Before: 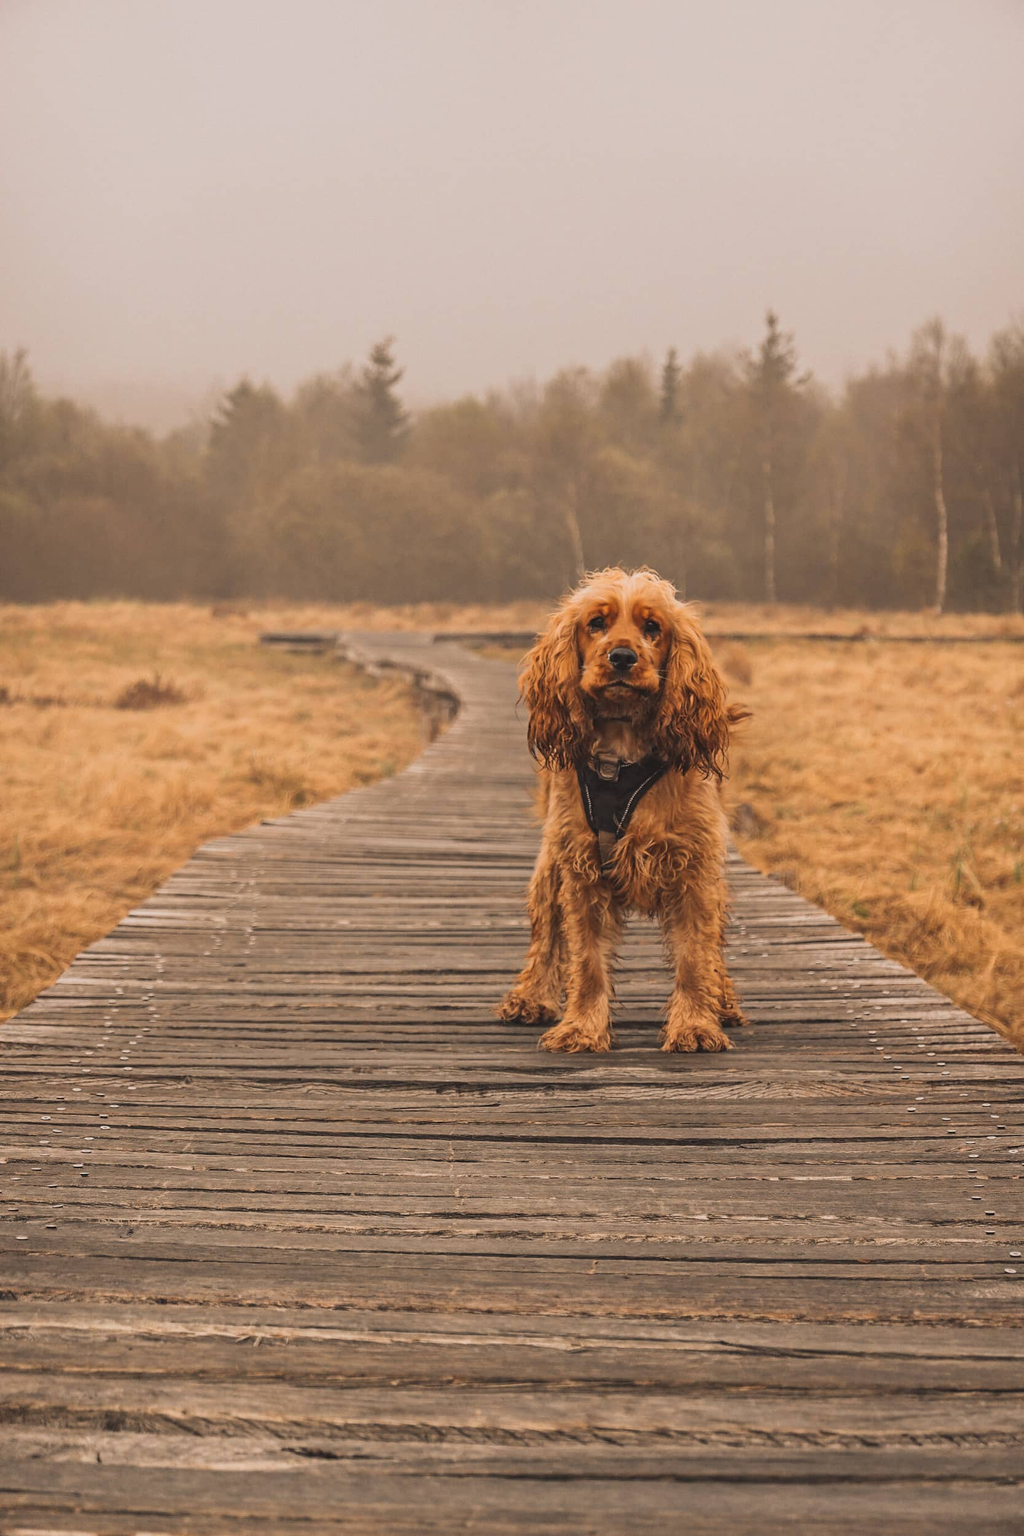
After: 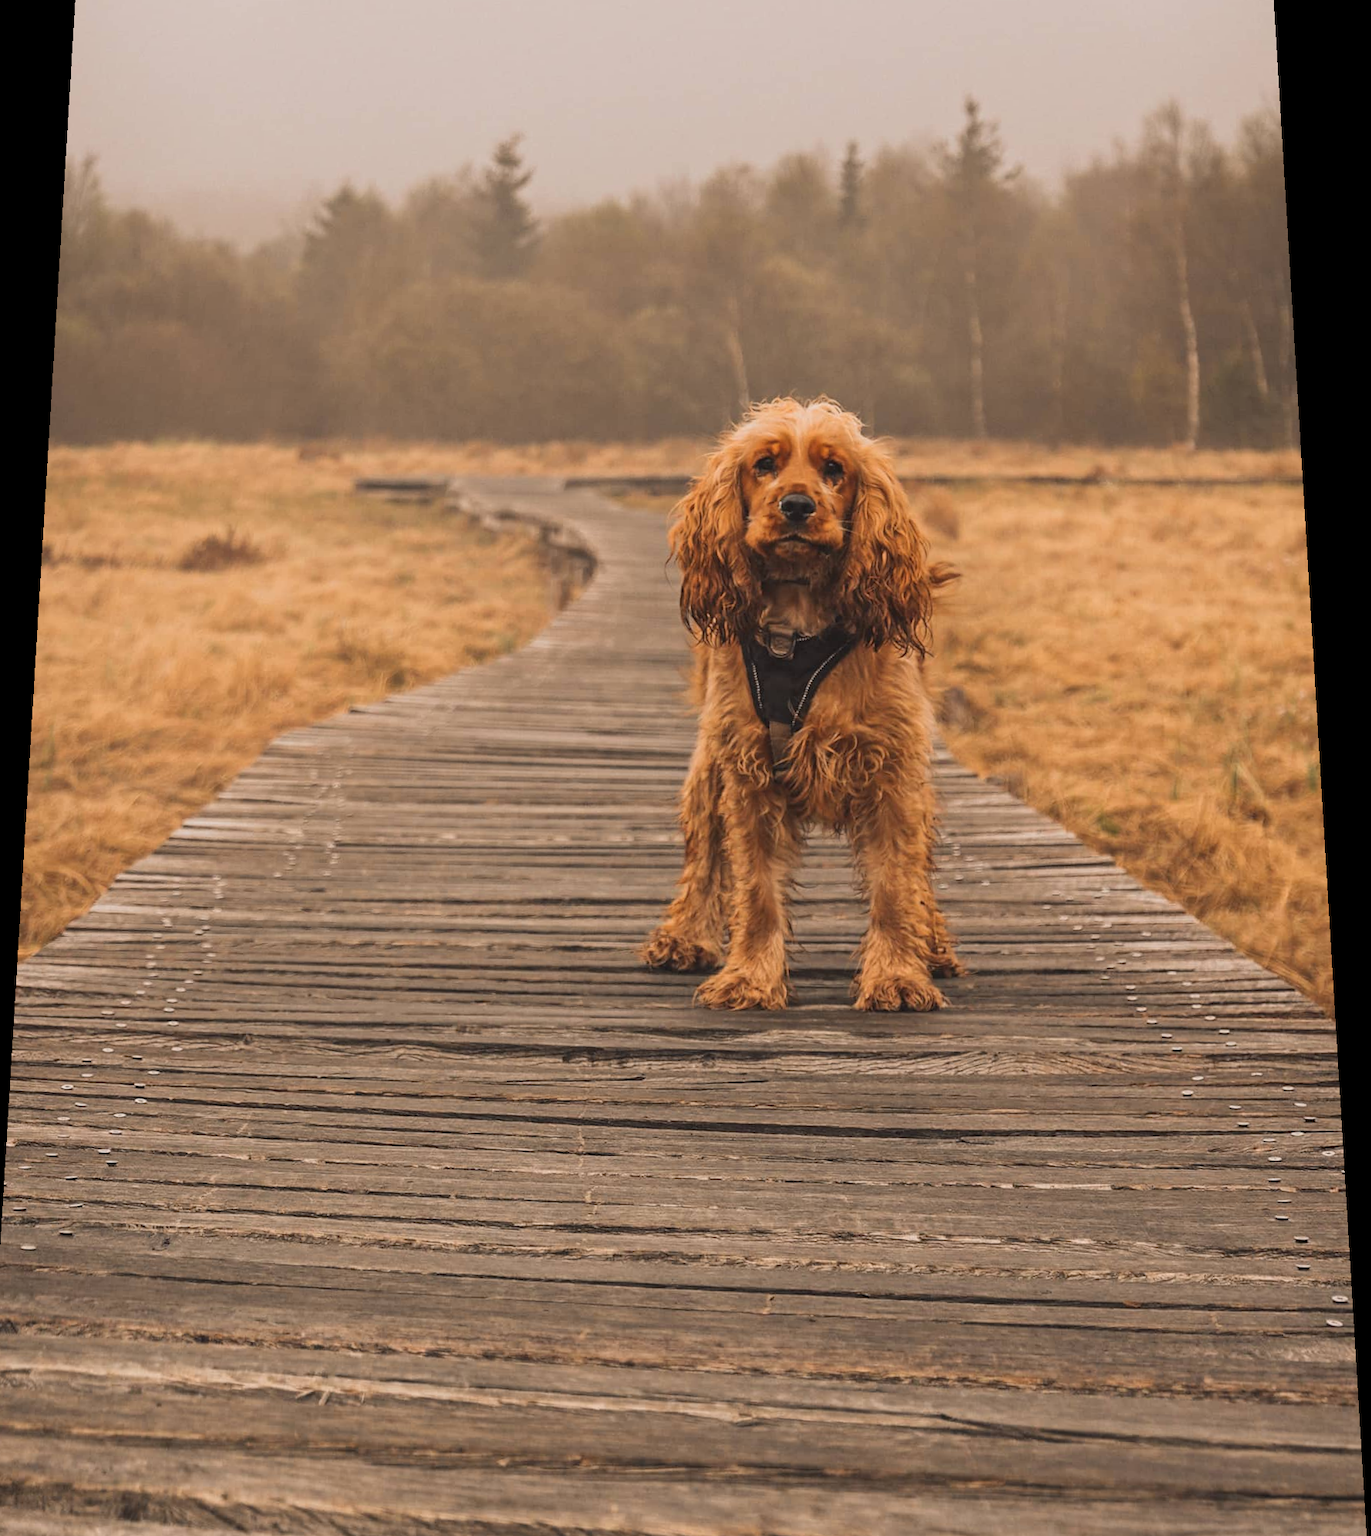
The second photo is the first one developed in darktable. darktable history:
crop and rotate: left 1.814%, top 12.818%, right 0.25%, bottom 9.225%
rotate and perspective: rotation 0.128°, lens shift (vertical) -0.181, lens shift (horizontal) -0.044, shear 0.001, automatic cropping off
